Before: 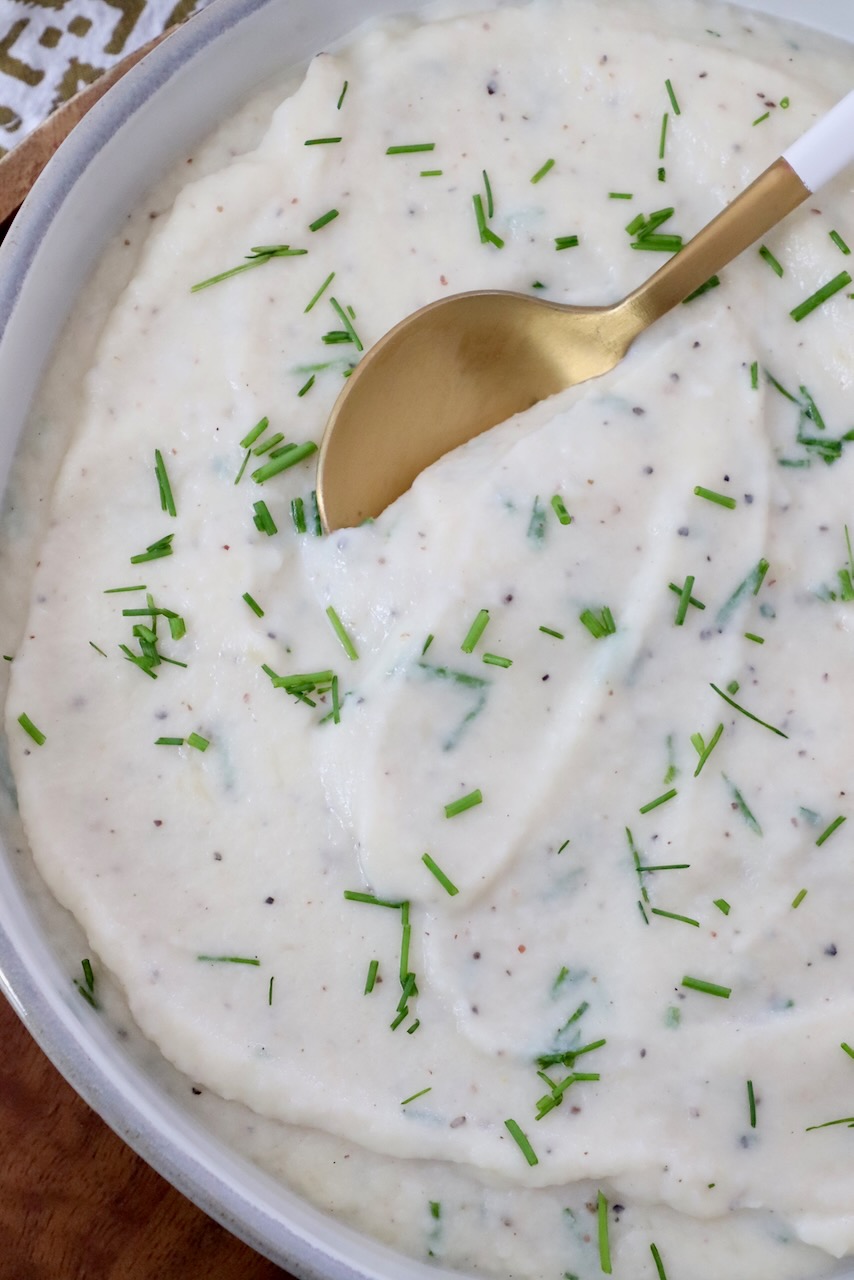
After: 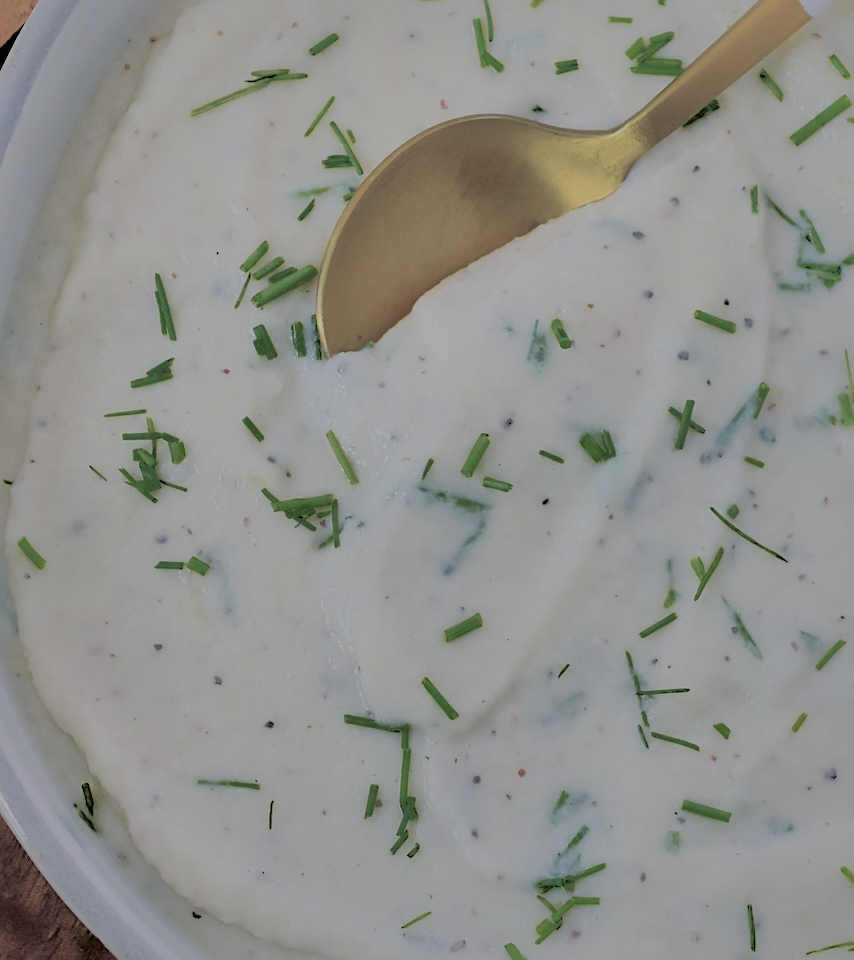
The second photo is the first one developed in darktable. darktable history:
filmic rgb: black relative exposure -6.98 EV, white relative exposure 5.63 EV, hardness 2.86
split-toning: shadows › hue 201.6°, shadows › saturation 0.16, highlights › hue 50.4°, highlights › saturation 0.2, balance -49.9
tone curve: curves: ch0 [(0, 0.018) (0.036, 0.038) (0.15, 0.131) (0.27, 0.247) (0.528, 0.554) (0.761, 0.761) (1, 0.919)]; ch1 [(0, 0) (0.179, 0.173) (0.322, 0.32) (0.429, 0.431) (0.502, 0.5) (0.519, 0.522) (0.562, 0.588) (0.625, 0.67) (0.711, 0.745) (1, 1)]; ch2 [(0, 0) (0.29, 0.295) (0.404, 0.436) (0.497, 0.499) (0.521, 0.523) (0.561, 0.605) (0.657, 0.655) (0.712, 0.764) (1, 1)], color space Lab, independent channels, preserve colors none
exposure: black level correction 0.001, exposure 0.955 EV, compensate exposure bias true, compensate highlight preservation false
sharpen: on, module defaults
crop: top 13.819%, bottom 11.169%
shadows and highlights: shadows -19.91, highlights -73.15
color contrast: green-magenta contrast 0.8, blue-yellow contrast 1.1, unbound 0
